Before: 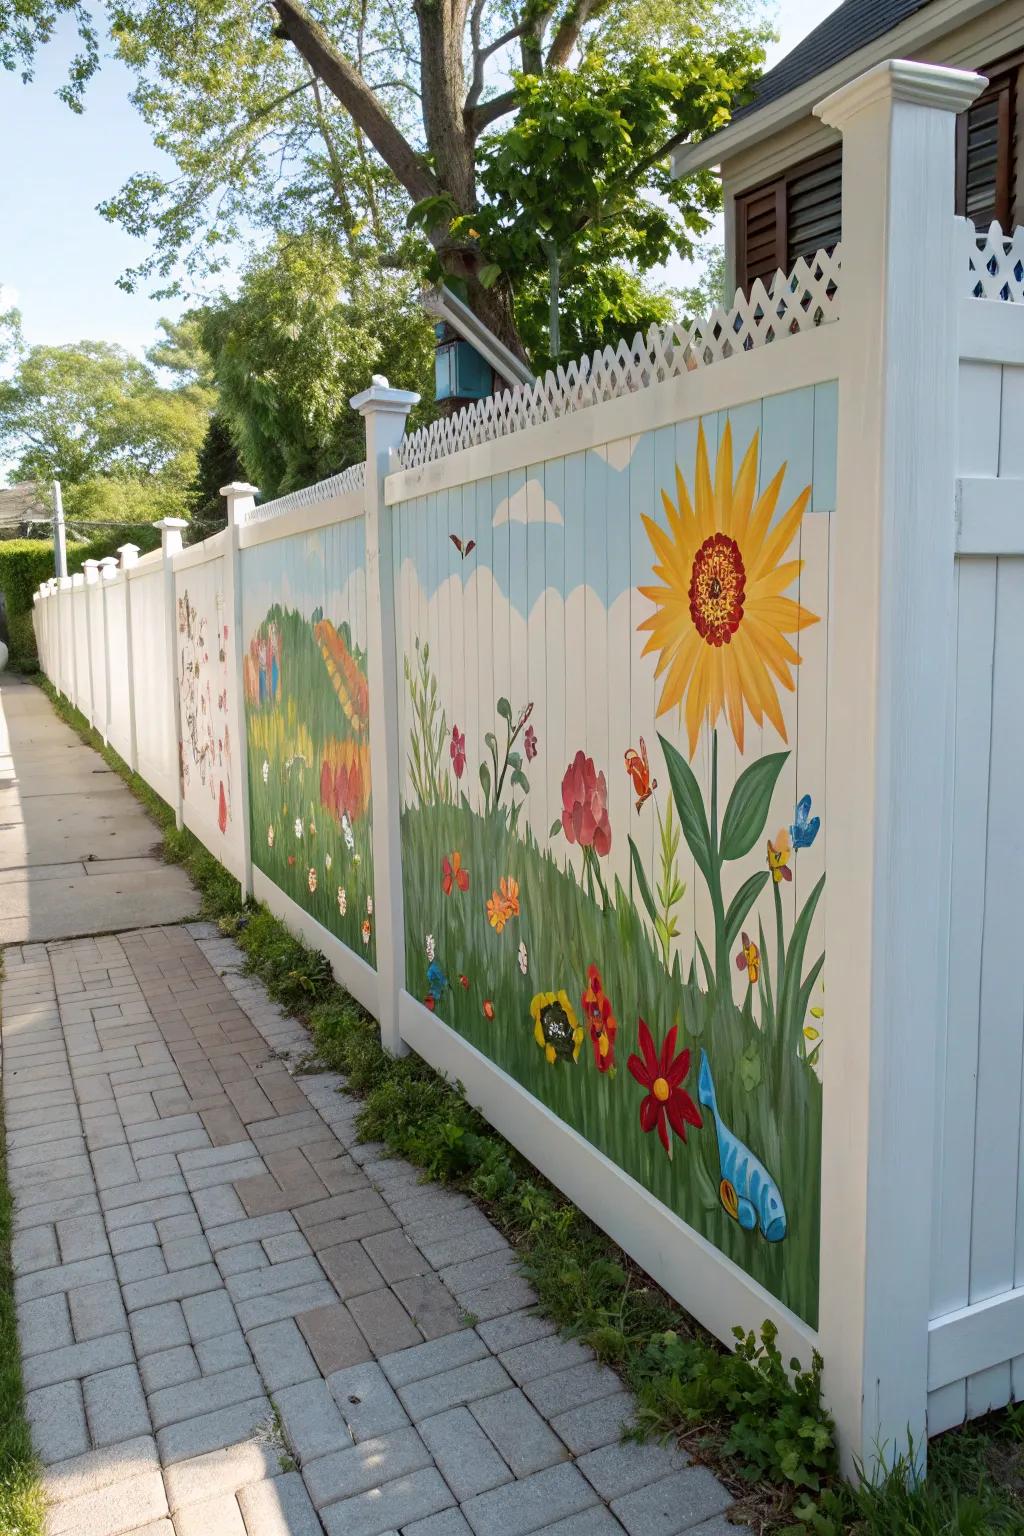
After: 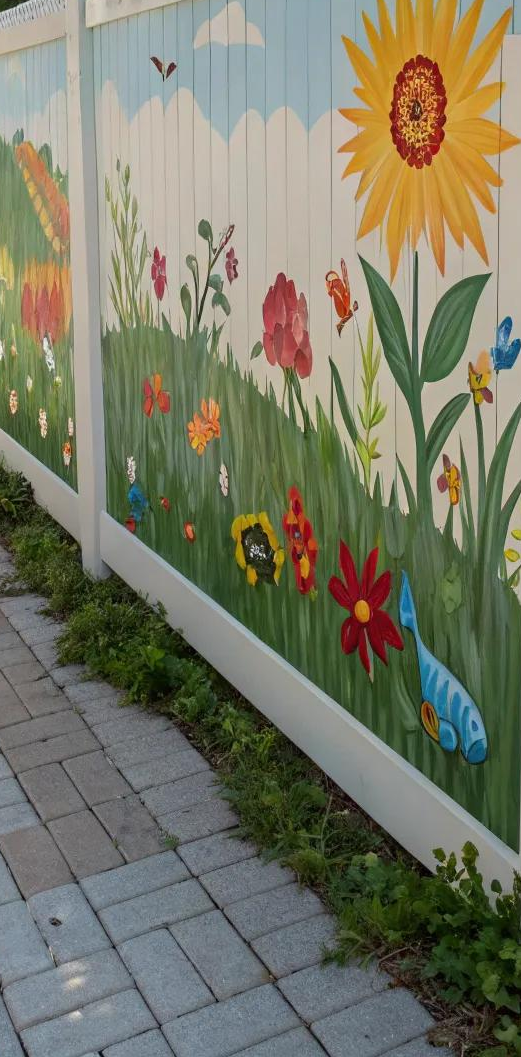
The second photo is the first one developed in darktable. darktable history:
rotate and perspective: automatic cropping off
crop and rotate: left 29.237%, top 31.152%, right 19.807%
